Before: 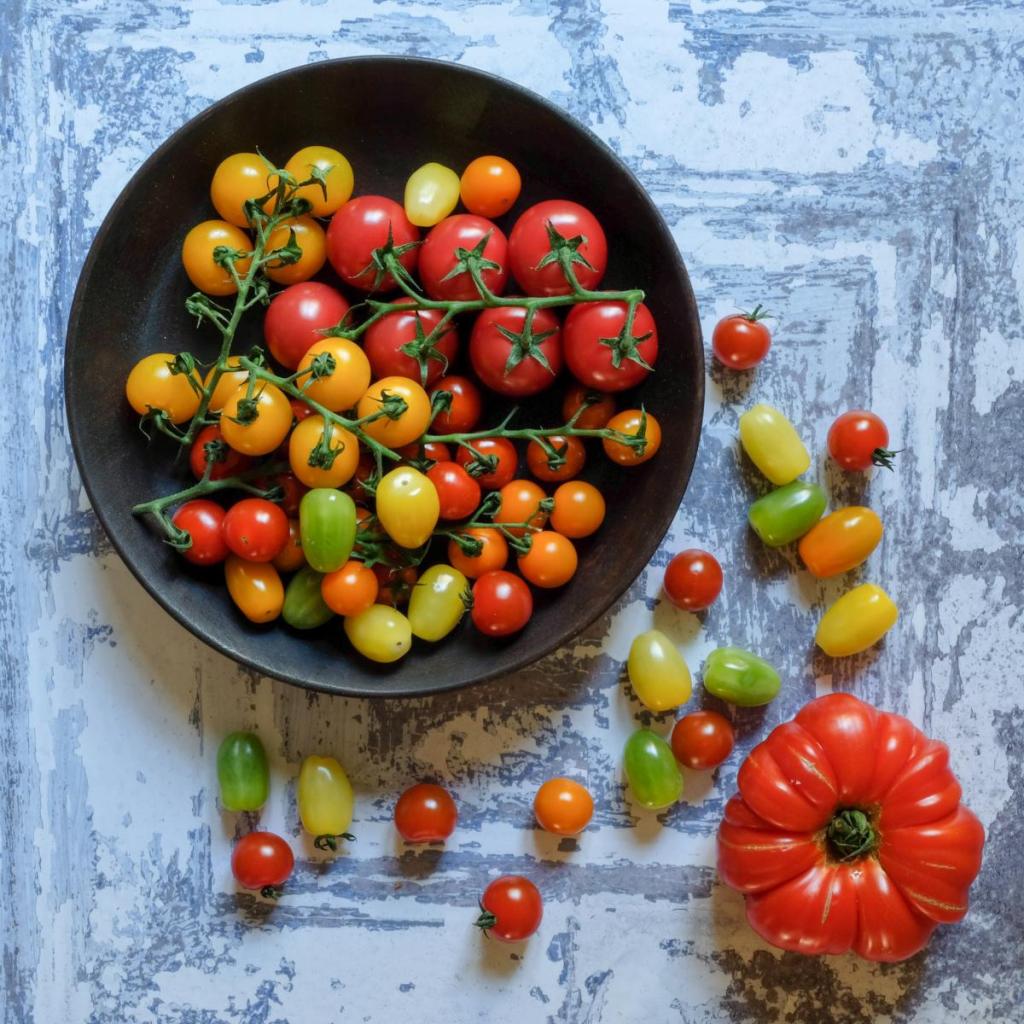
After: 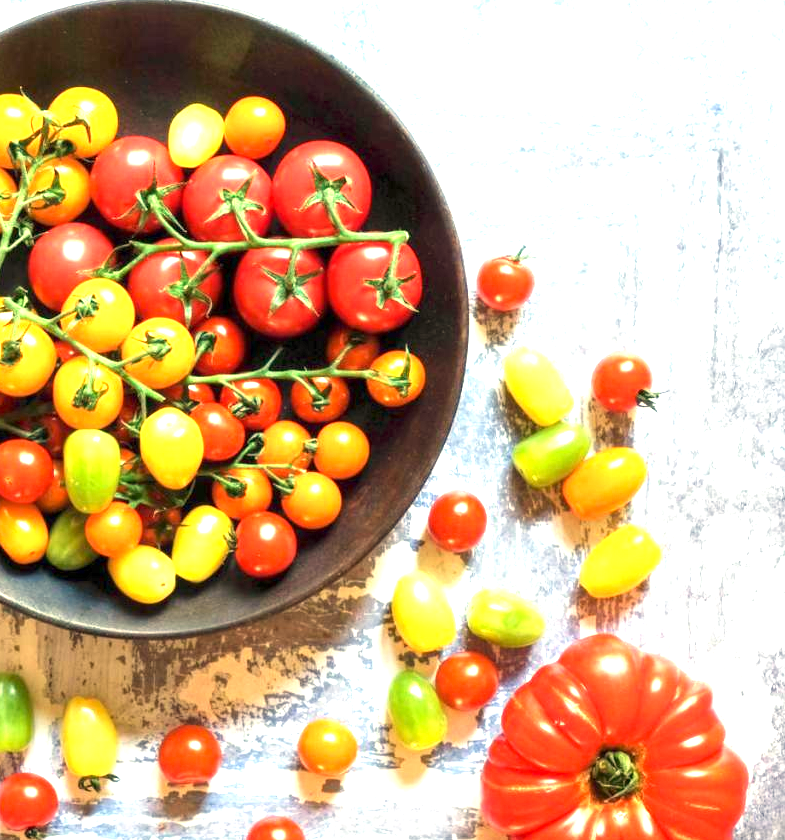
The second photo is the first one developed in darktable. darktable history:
exposure: exposure 2 EV, compensate highlight preservation false
crop: left 23.095%, top 5.827%, bottom 11.854%
white balance: red 1.123, blue 0.83
